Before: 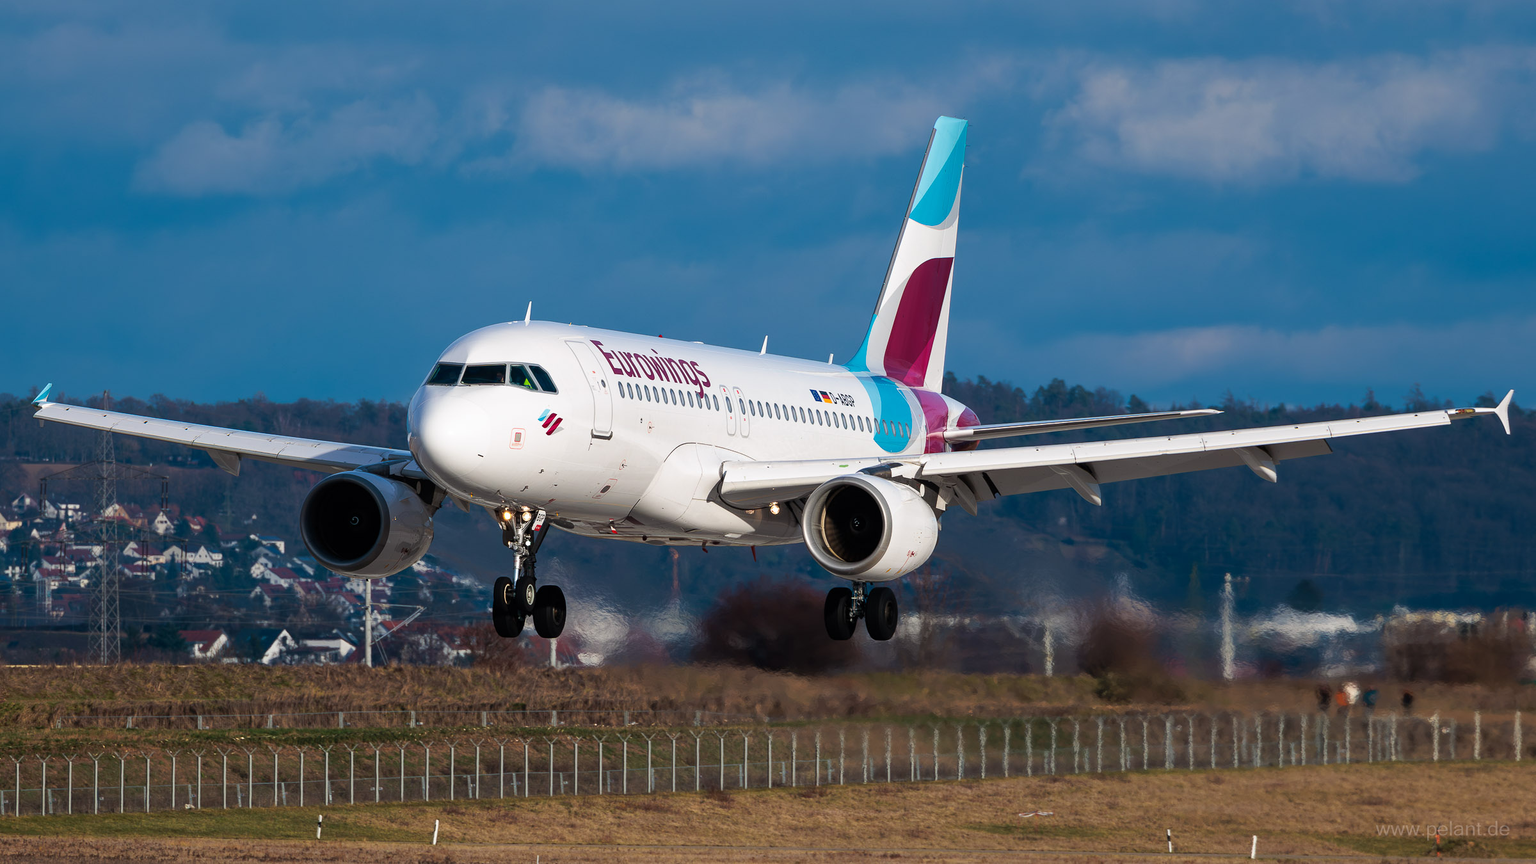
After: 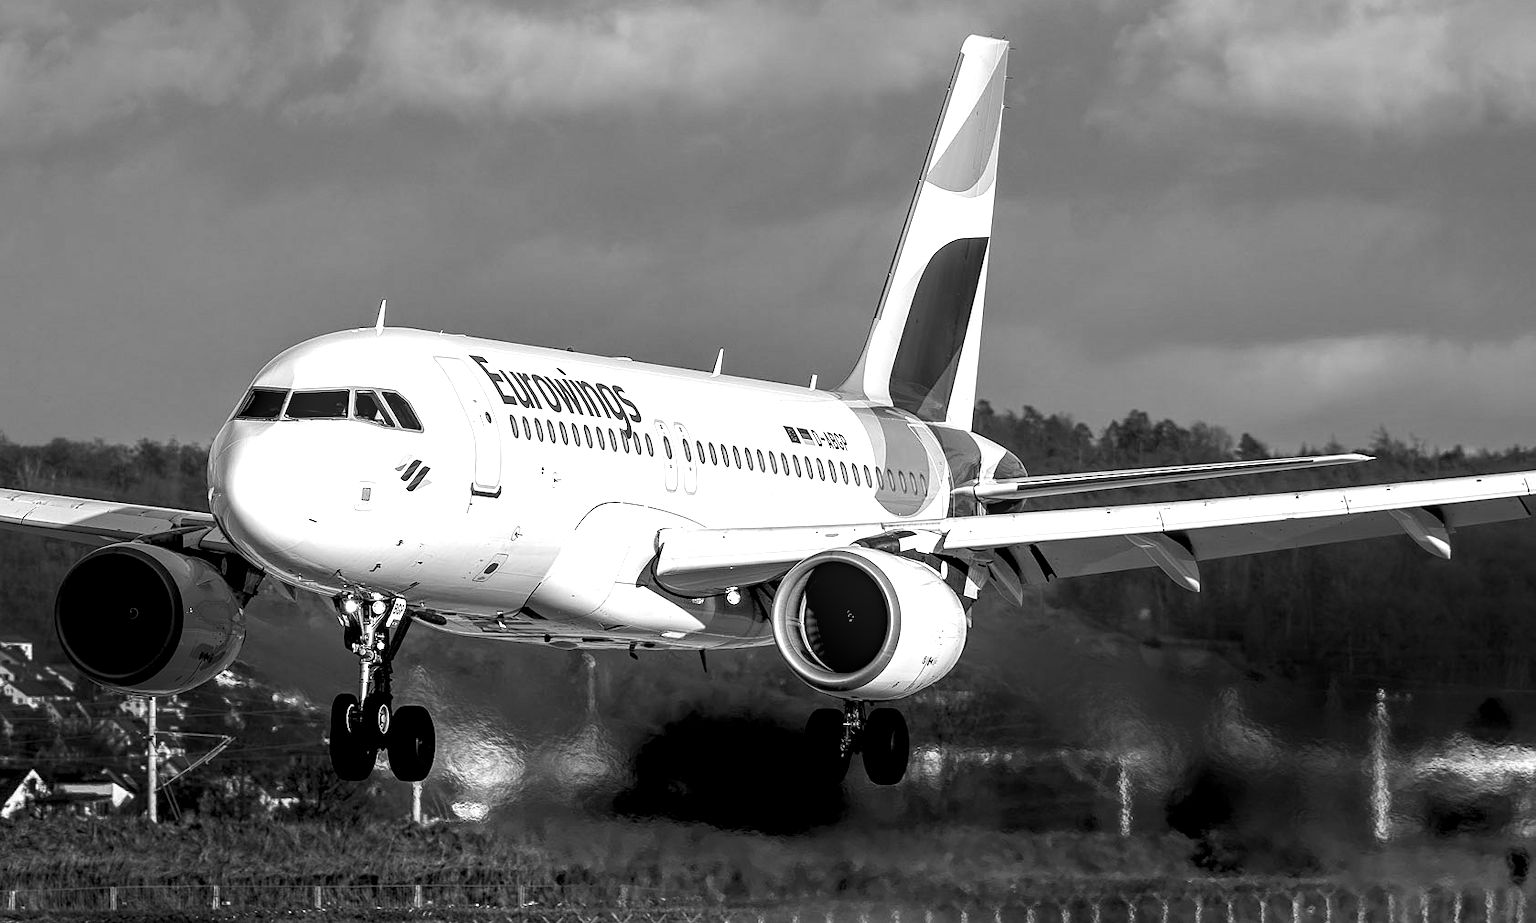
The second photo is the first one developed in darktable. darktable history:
crop and rotate: left 17.046%, top 10.659%, right 12.989%, bottom 14.553%
sharpen: amount 0.2
local contrast: highlights 25%, detail 150%
shadows and highlights: shadows -88.03, highlights -35.45, shadows color adjustment 99.15%, highlights color adjustment 0%, soften with gaussian
monochrome: a 1.94, b -0.638
color balance: output saturation 110%
exposure: black level correction 0.012, exposure 0.7 EV, compensate exposure bias true, compensate highlight preservation false
